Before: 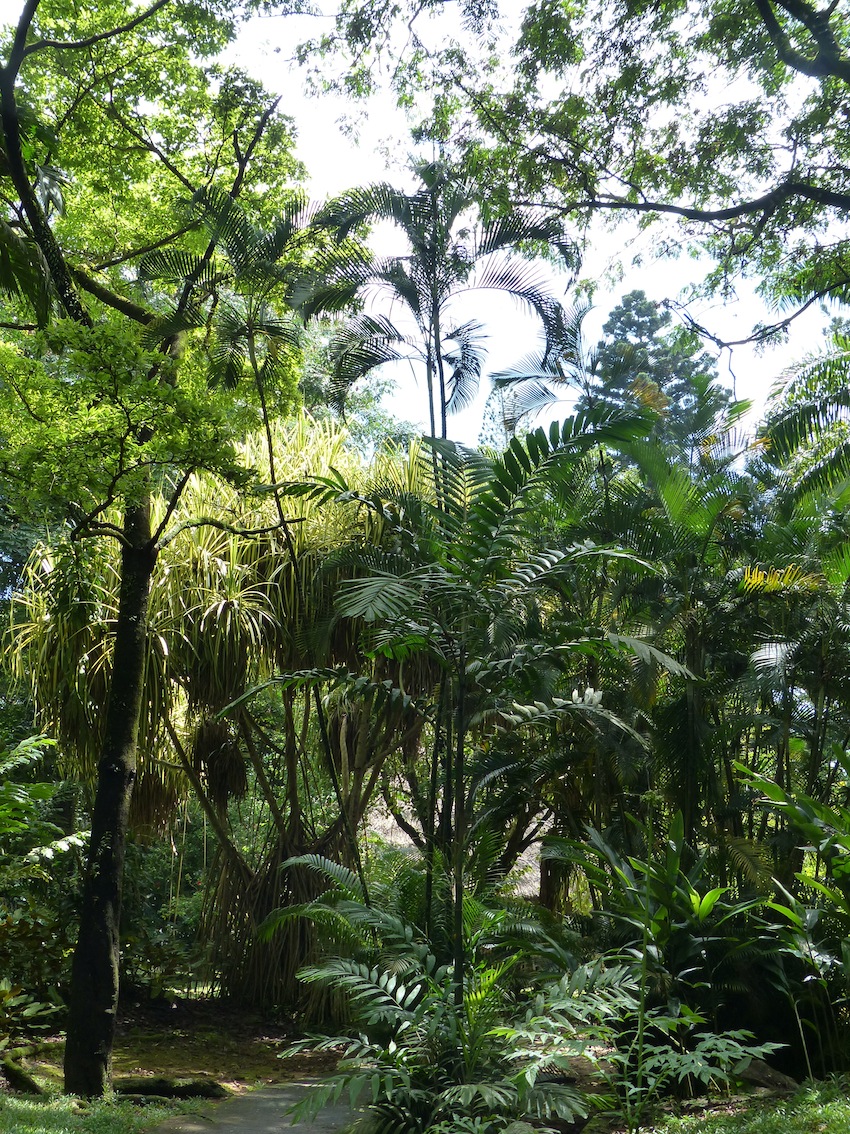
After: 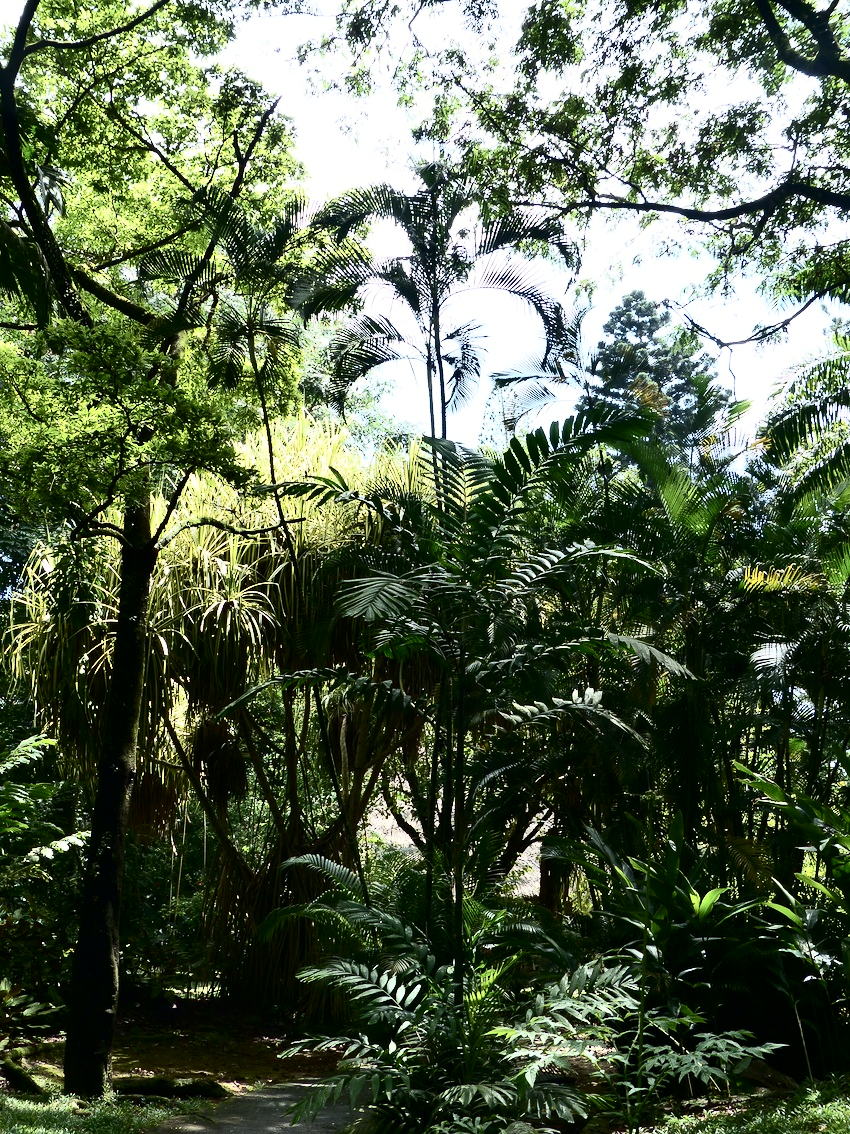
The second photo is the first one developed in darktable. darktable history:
contrast brightness saturation: contrast 0.494, saturation -0.104
